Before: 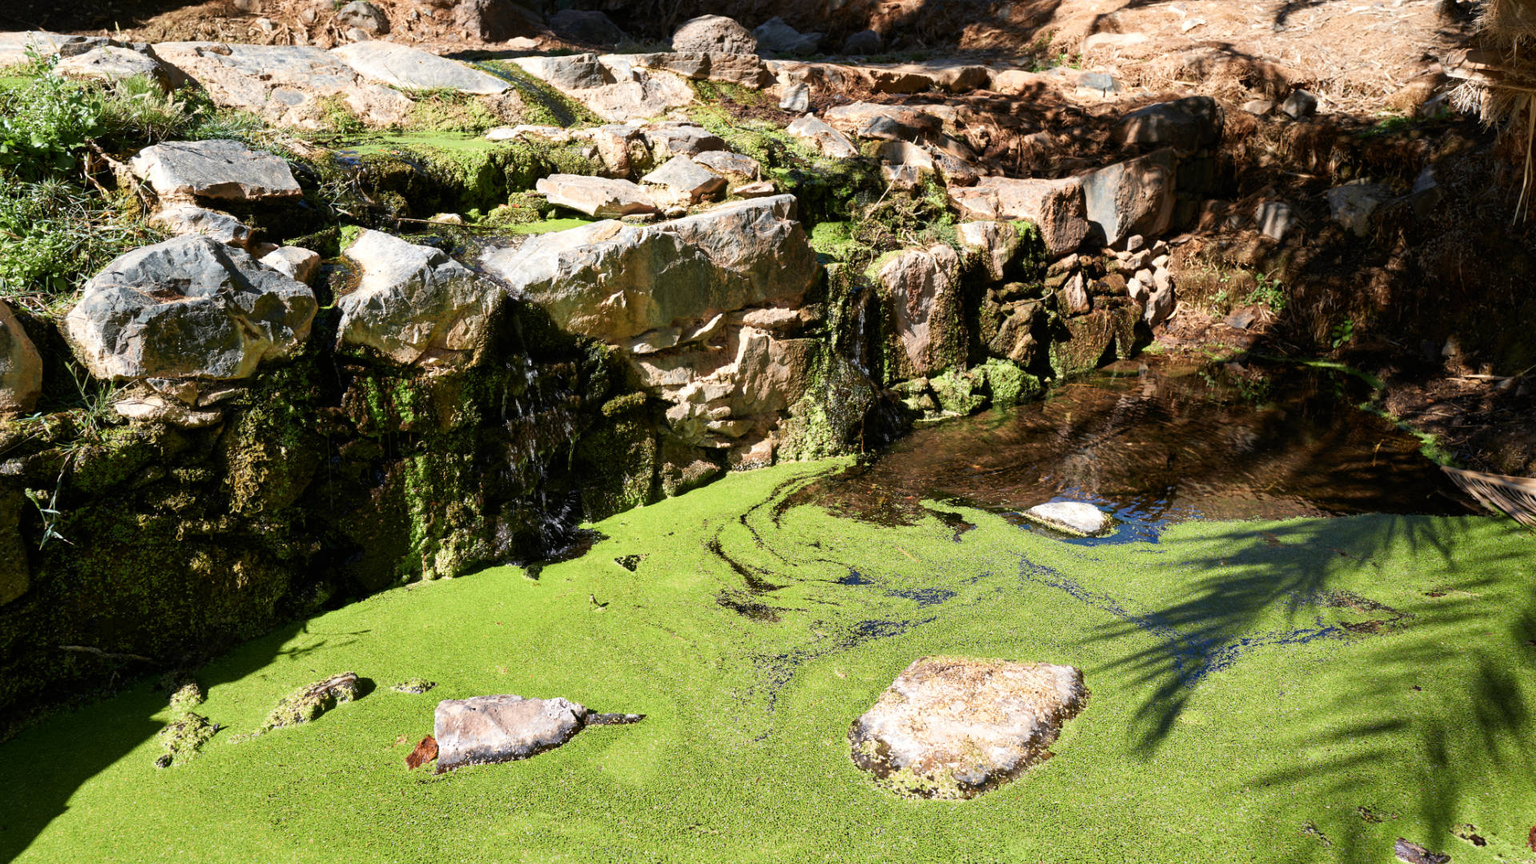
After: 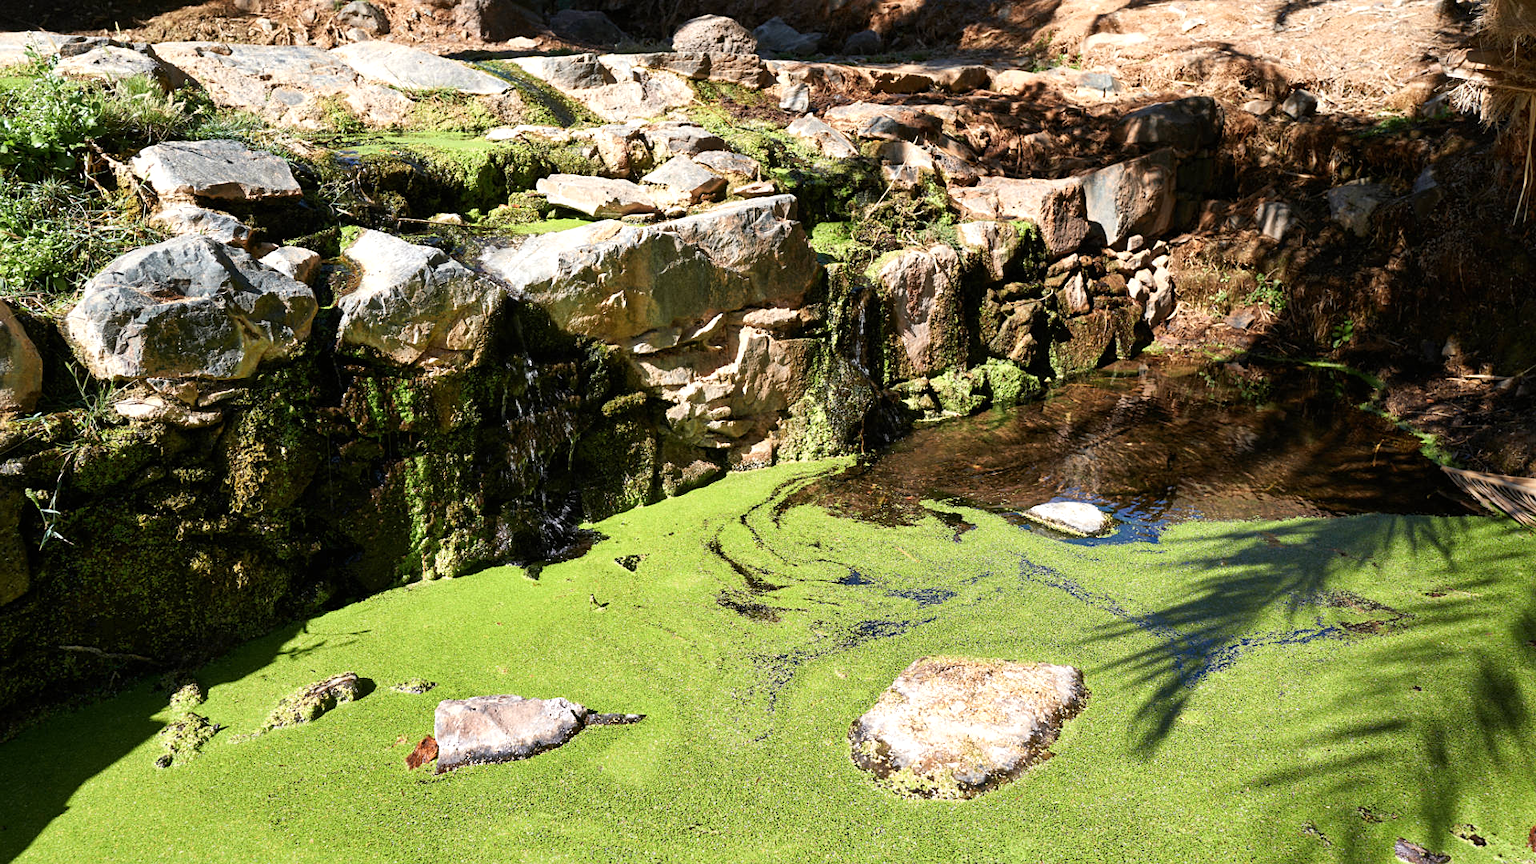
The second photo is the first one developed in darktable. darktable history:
exposure: exposure 0.165 EV, compensate highlight preservation false
sharpen: amount 0.216
